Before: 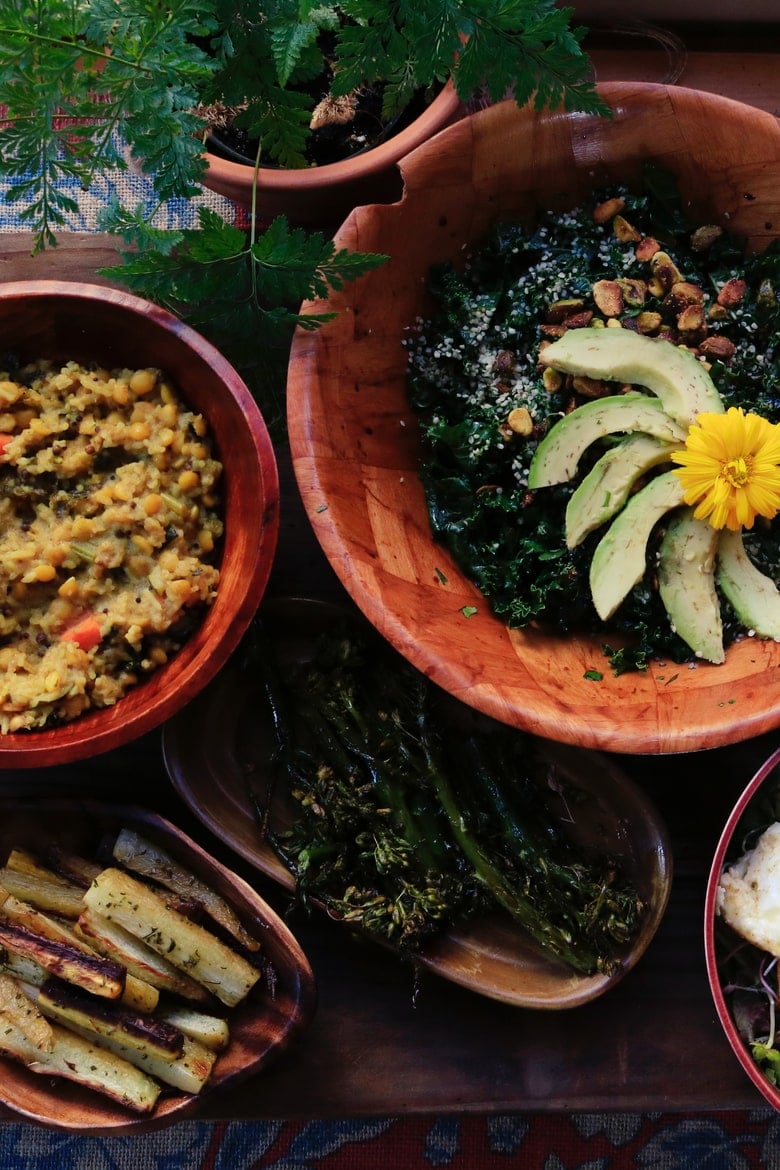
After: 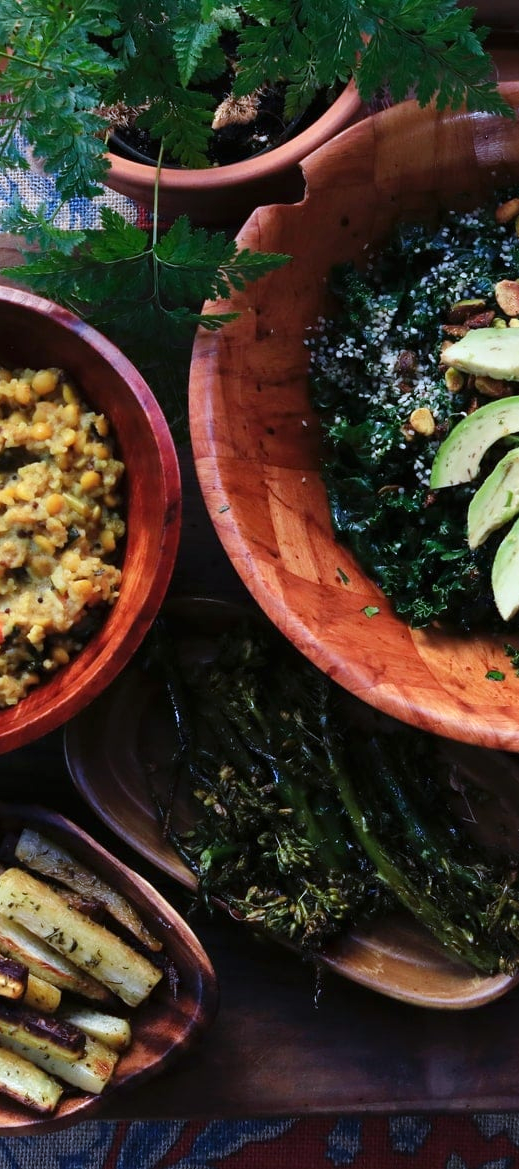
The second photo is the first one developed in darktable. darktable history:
crop and rotate: left 12.648%, right 20.685%
color zones: mix -62.47%
exposure: black level correction 0, exposure 0.5 EV, compensate highlight preservation false
white balance: red 0.931, blue 1.11
